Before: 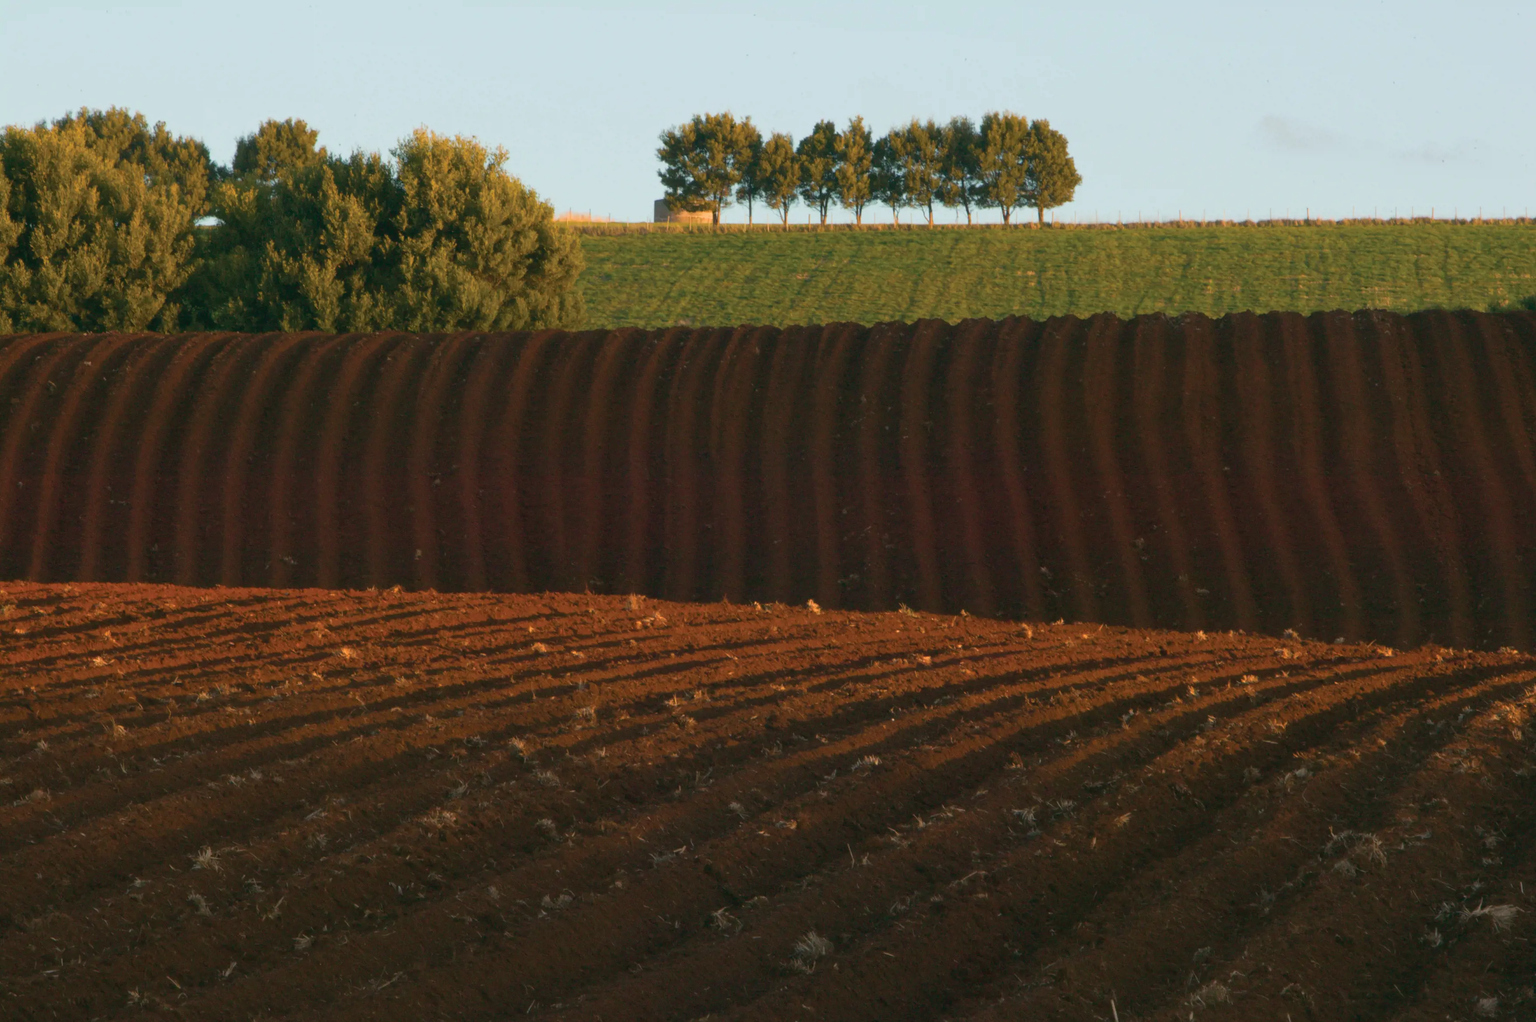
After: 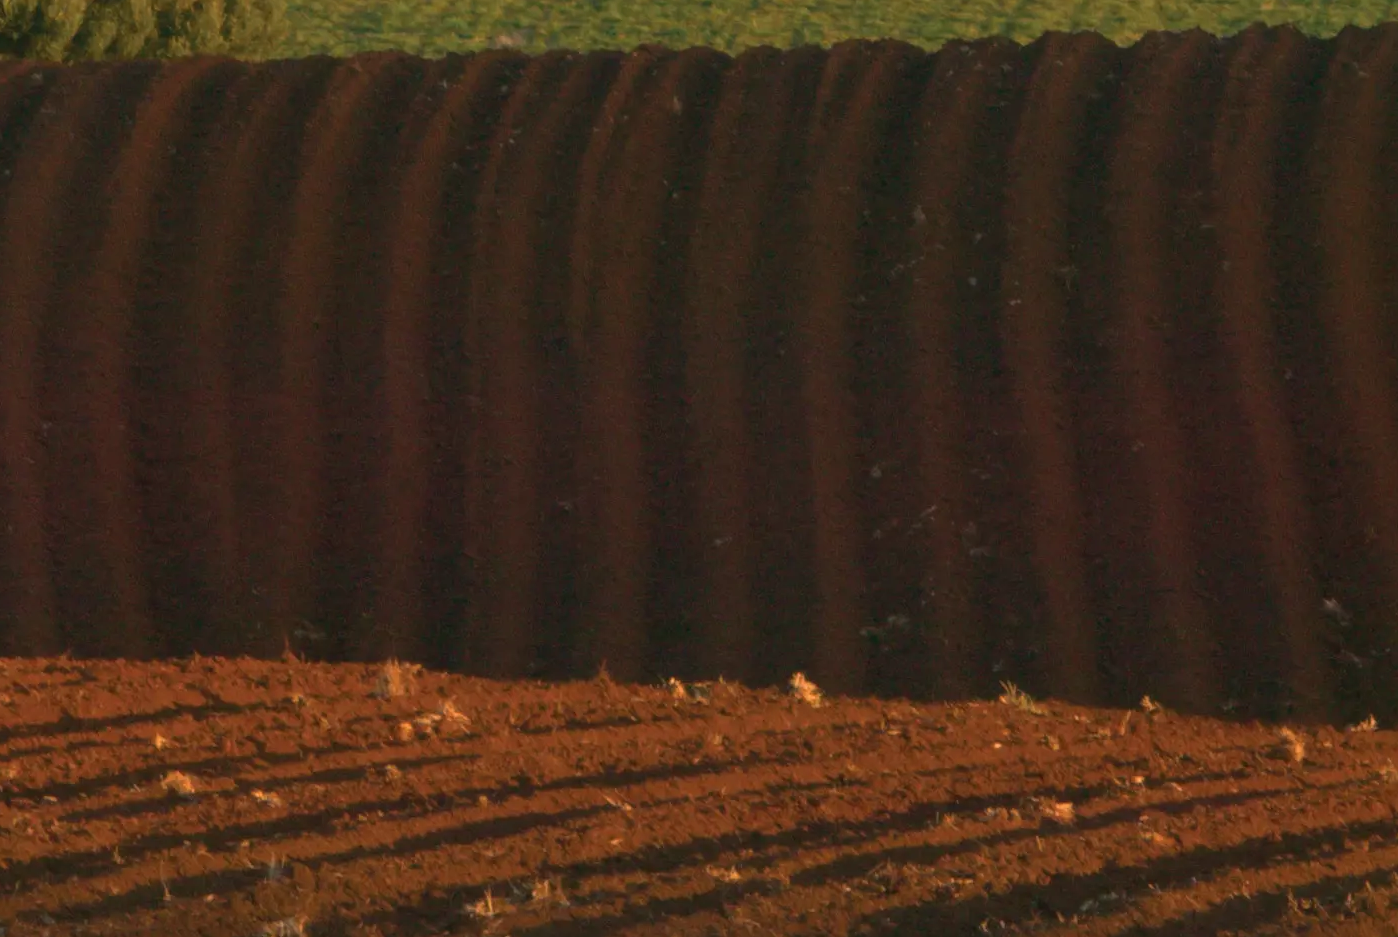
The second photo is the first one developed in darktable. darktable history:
crop: left 30.023%, top 29.826%, right 30.099%, bottom 30.003%
